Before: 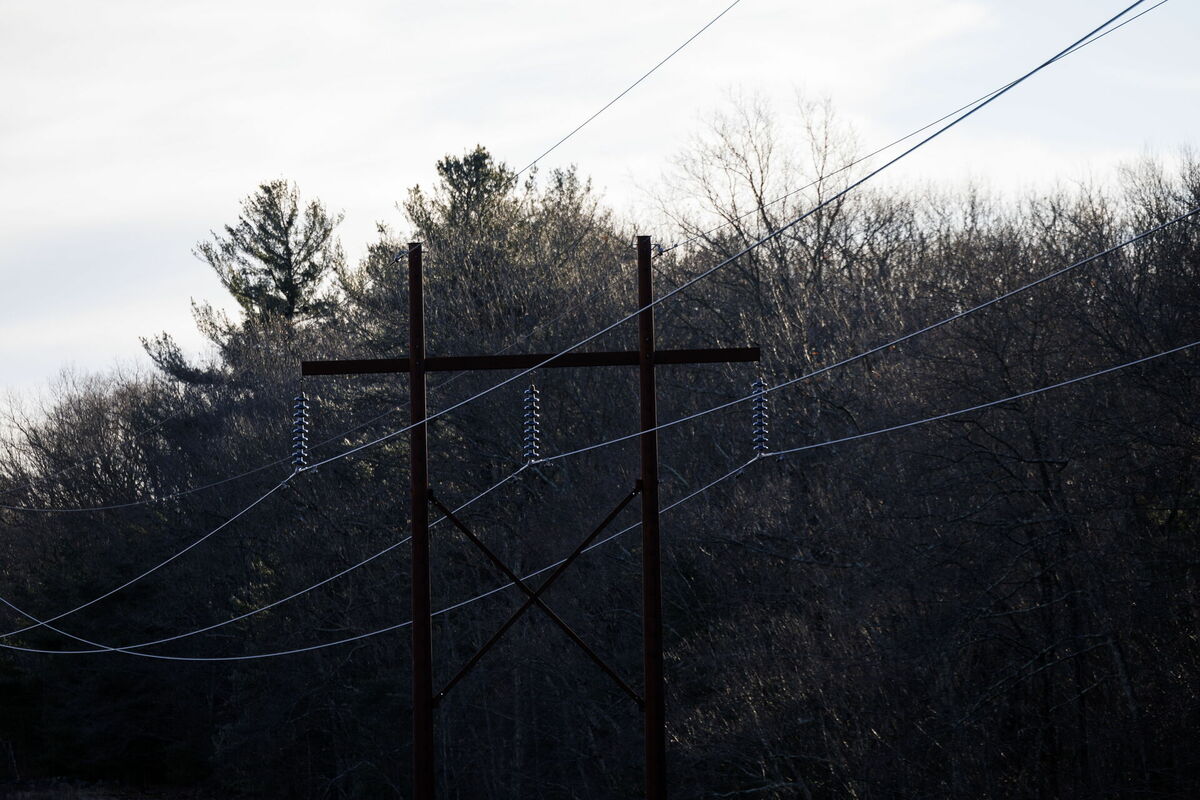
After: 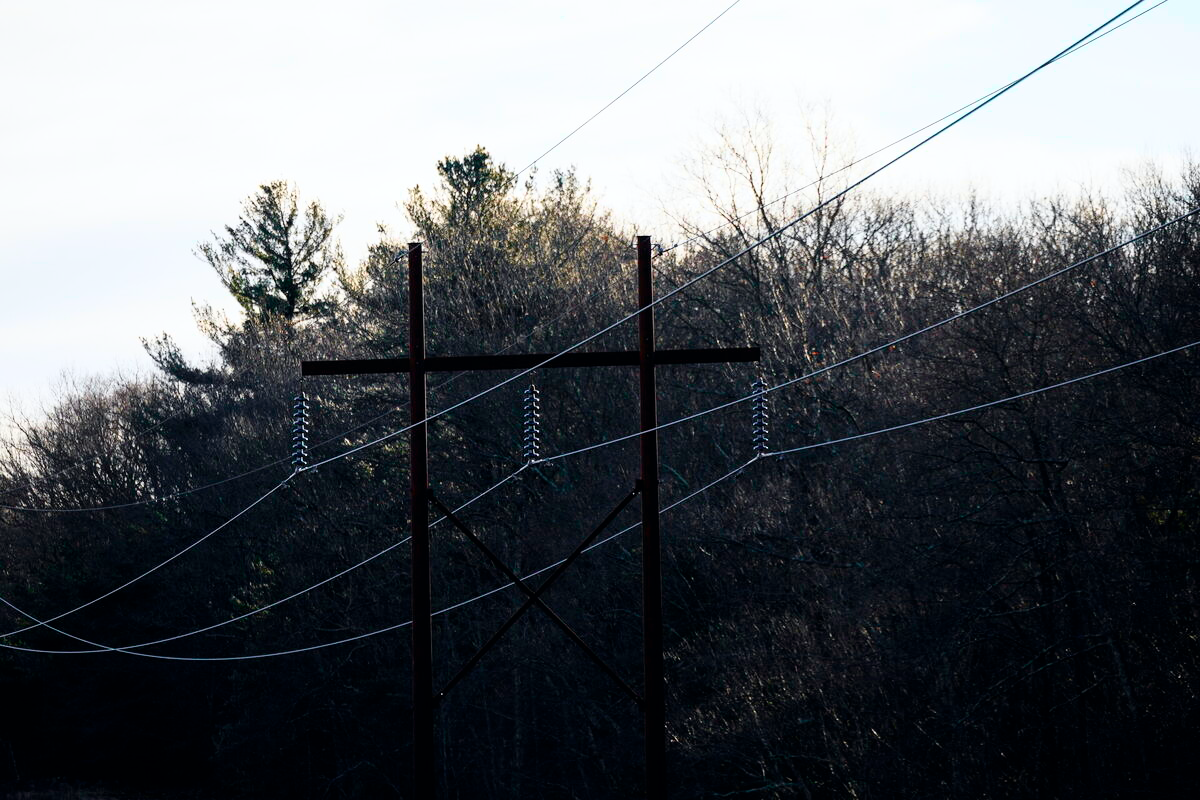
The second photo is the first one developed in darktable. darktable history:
tone curve: curves: ch0 [(0, 0) (0.051, 0.047) (0.102, 0.099) (0.258, 0.29) (0.442, 0.527) (0.695, 0.804) (0.88, 0.952) (1, 1)]; ch1 [(0, 0) (0.339, 0.298) (0.402, 0.363) (0.444, 0.415) (0.485, 0.469) (0.494, 0.493) (0.504, 0.501) (0.525, 0.534) (0.555, 0.593) (0.594, 0.648) (1, 1)]; ch2 [(0, 0) (0.48, 0.48) (0.504, 0.5) (0.535, 0.557) (0.581, 0.623) (0.649, 0.683) (0.824, 0.815) (1, 1)], color space Lab, independent channels, preserve colors none
